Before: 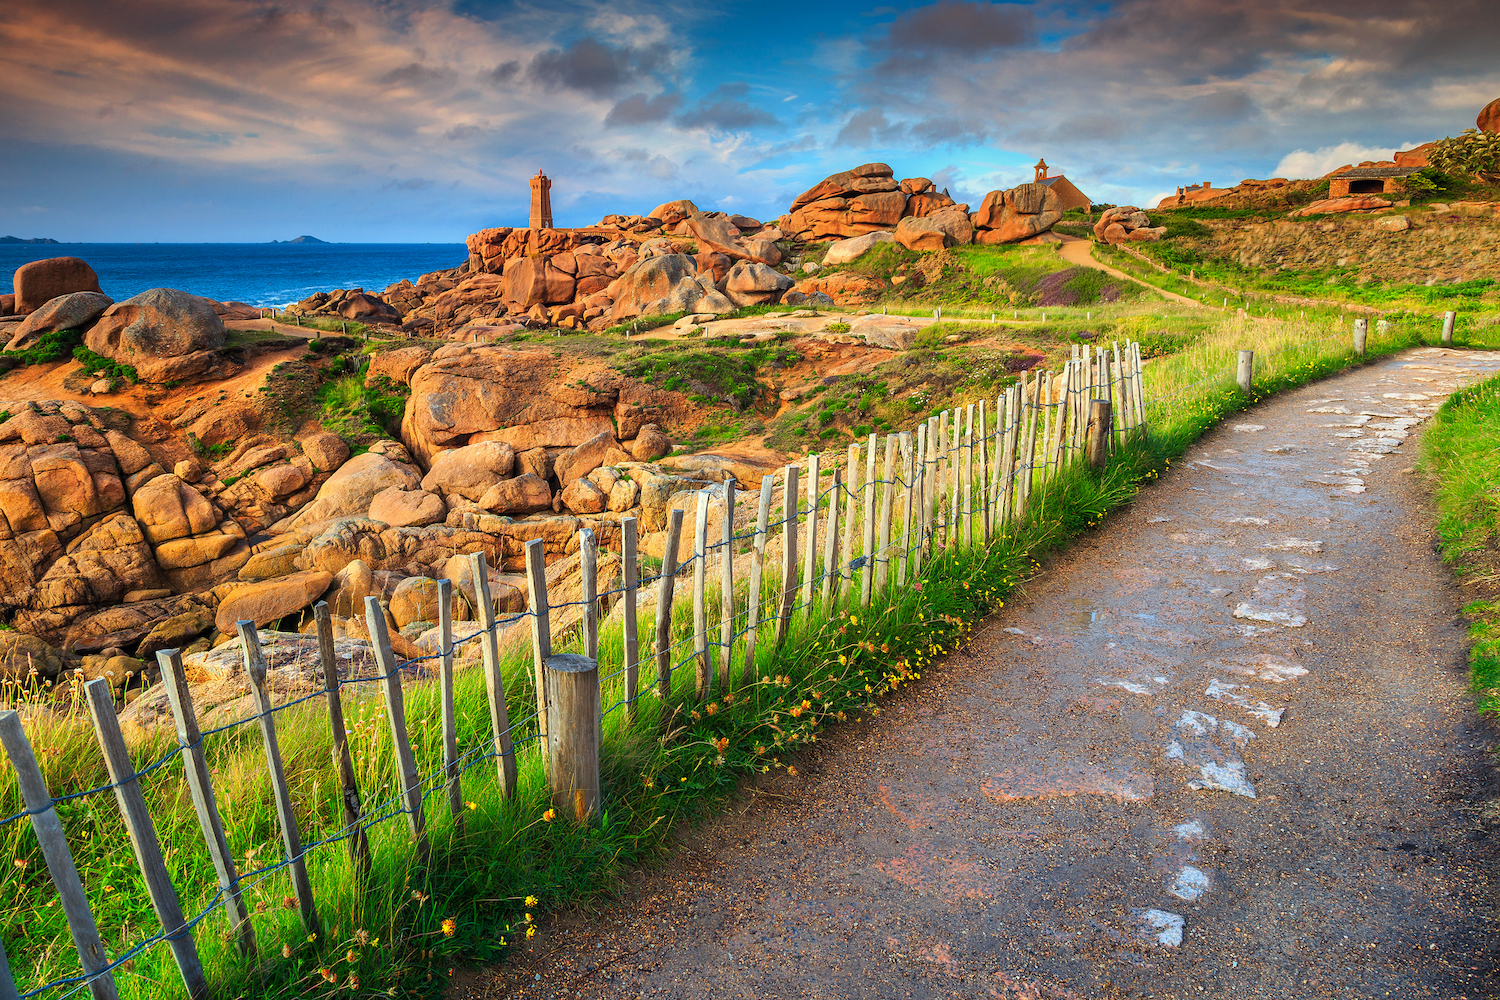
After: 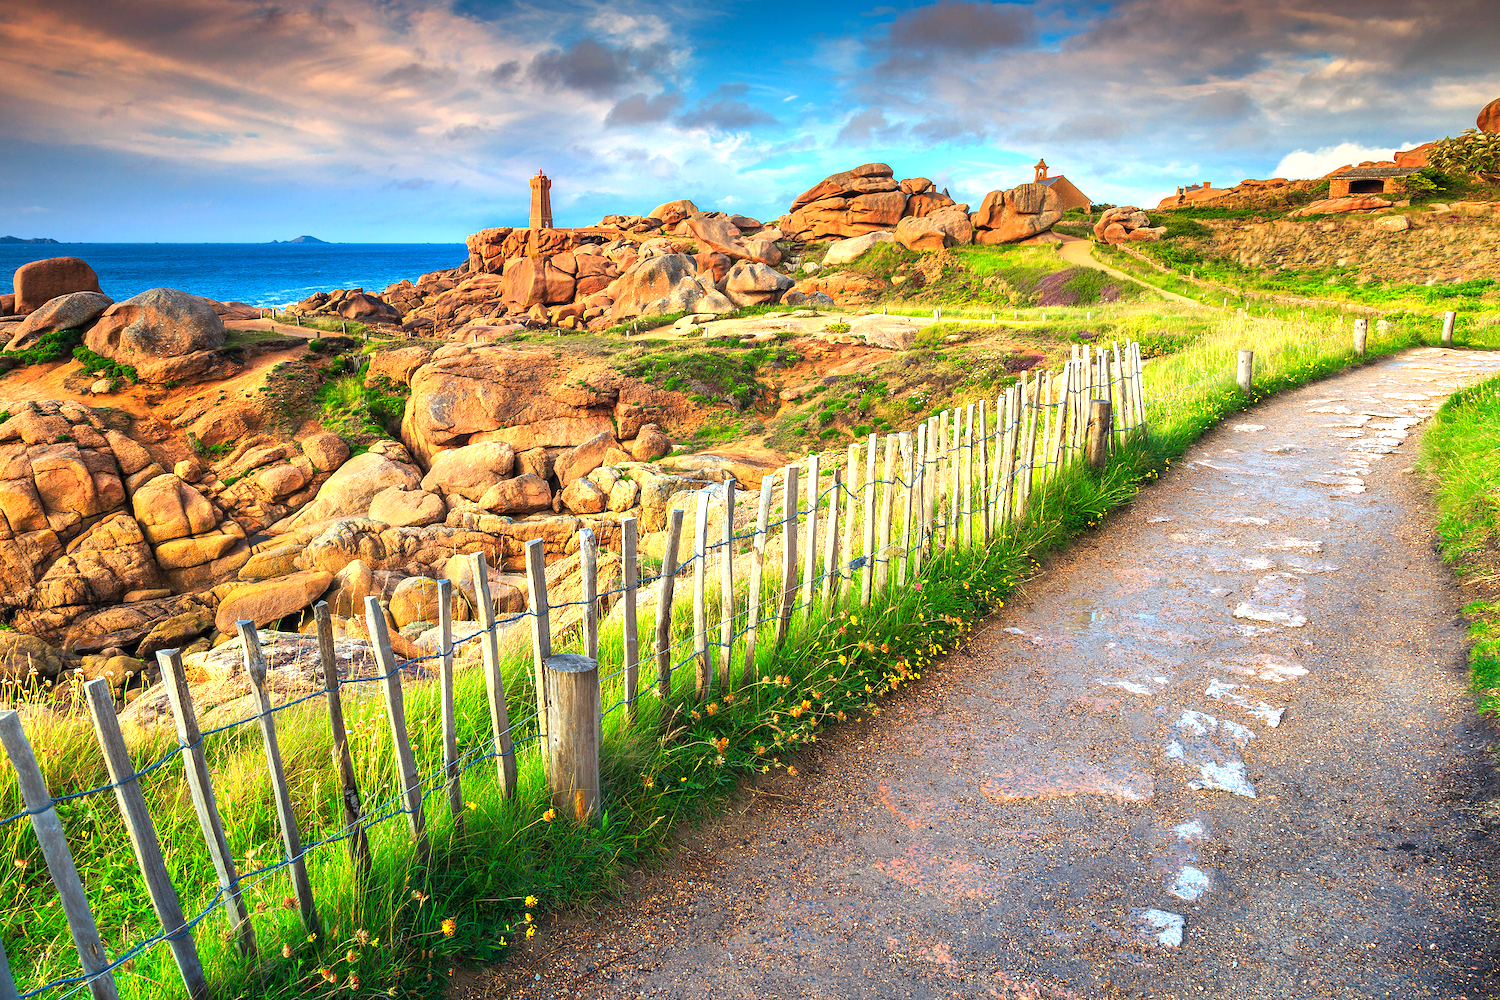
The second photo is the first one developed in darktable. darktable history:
exposure: exposure 0.757 EV, compensate highlight preservation false
